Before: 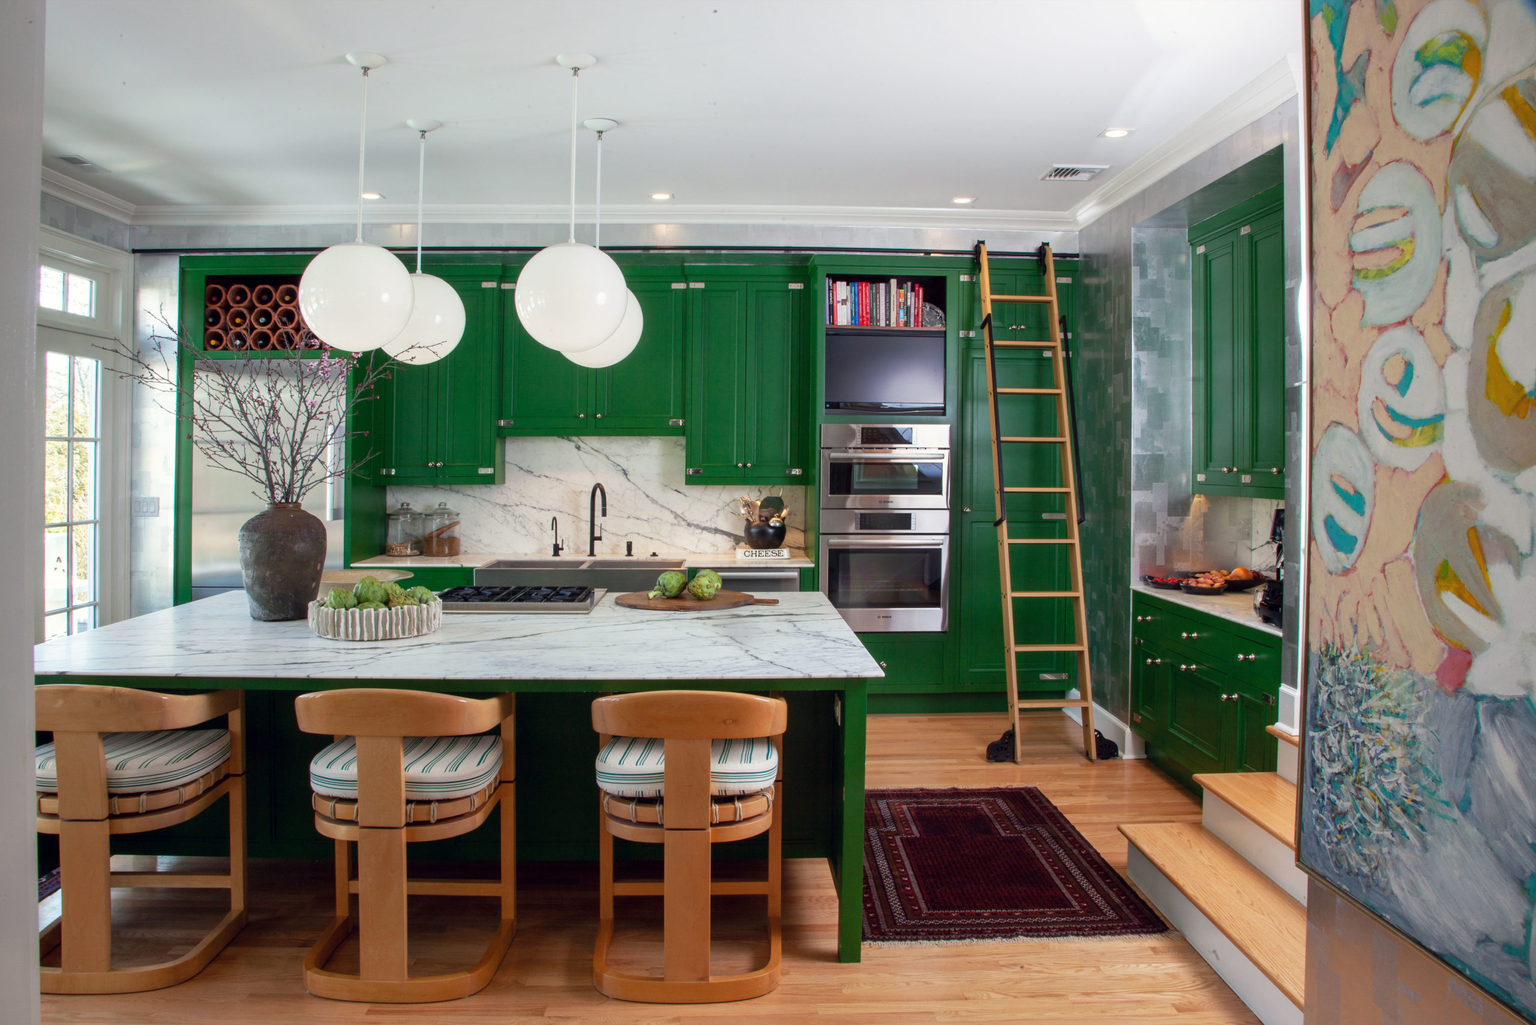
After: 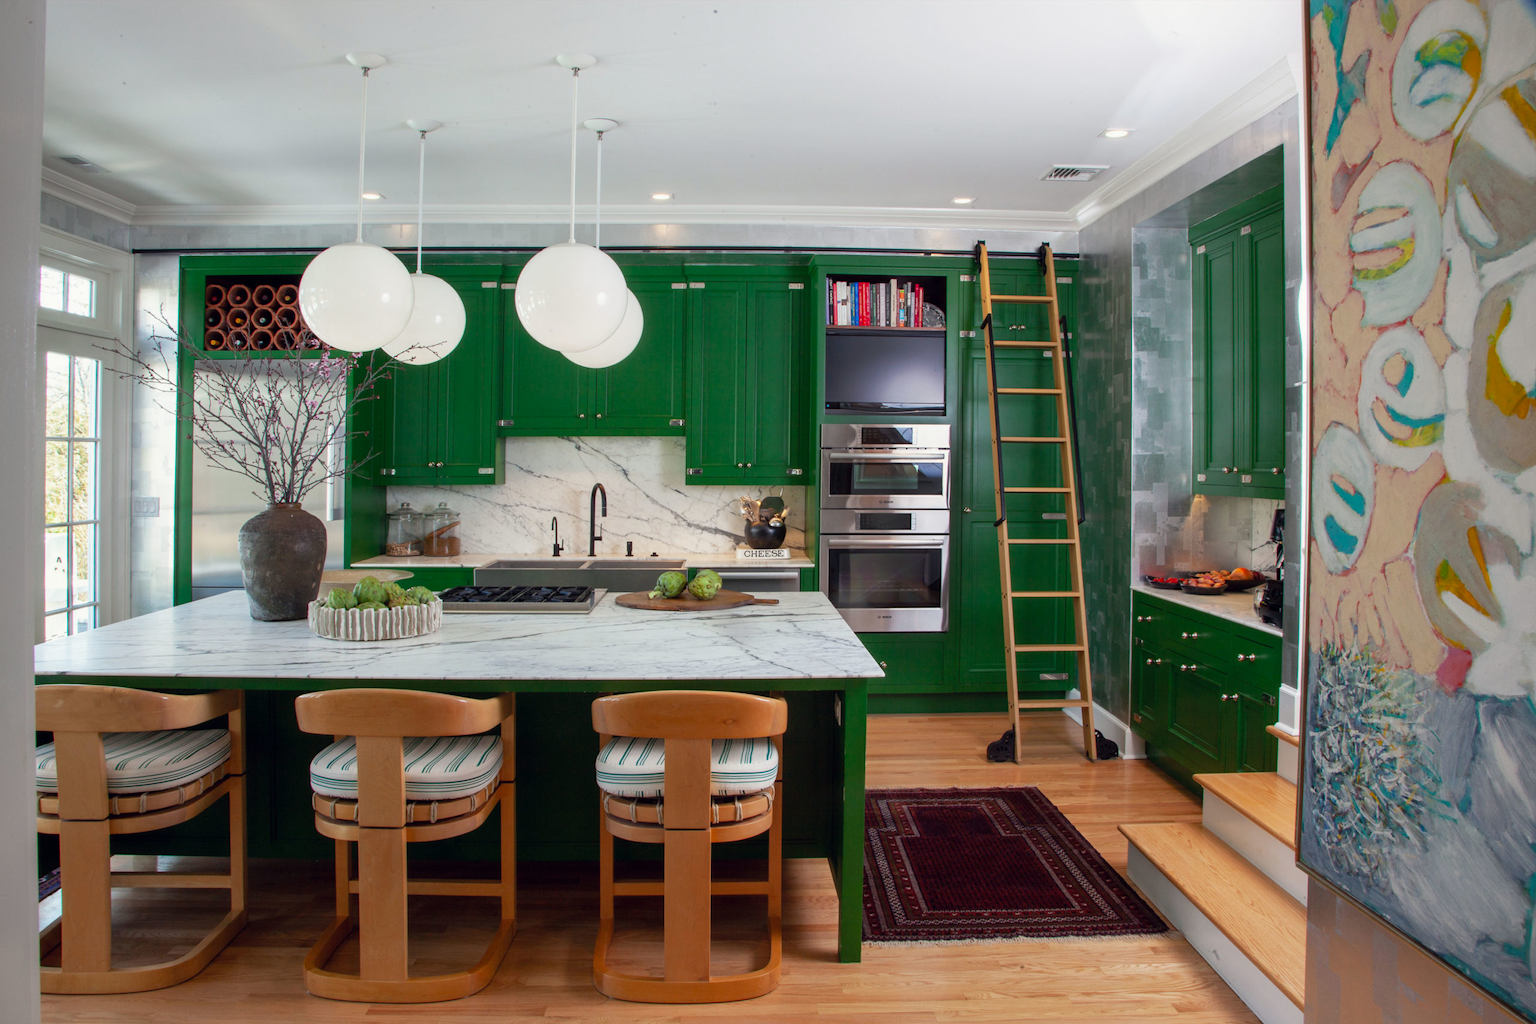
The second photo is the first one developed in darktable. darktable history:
contrast brightness saturation: saturation -0.05
vibrance: vibrance 78%
exposure: exposure -0.064 EV, compensate highlight preservation false
